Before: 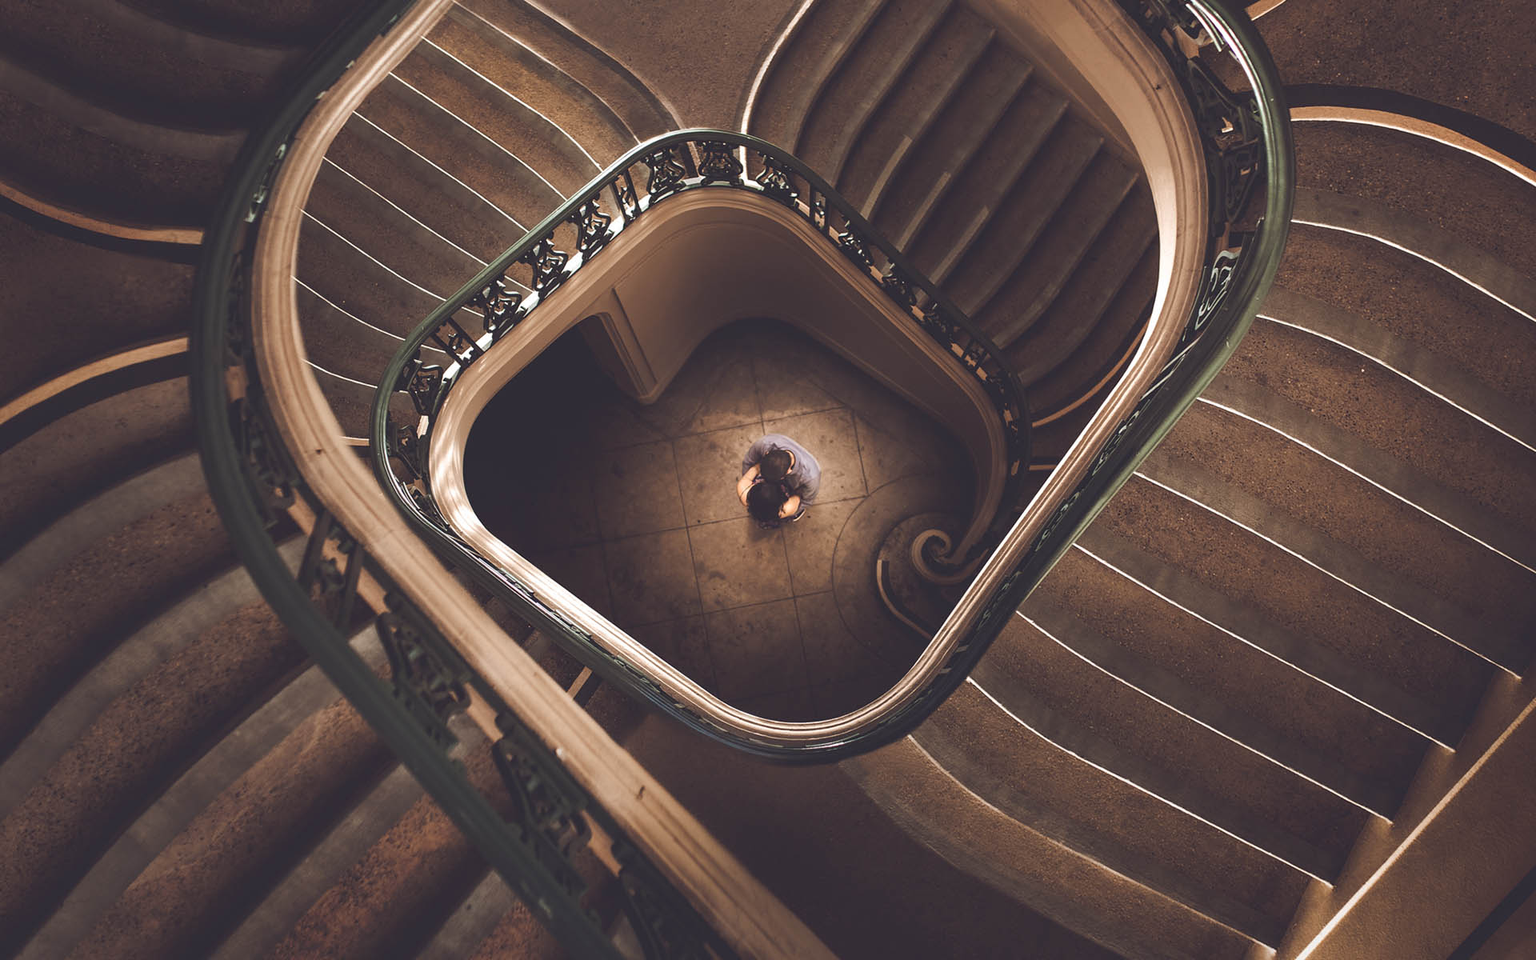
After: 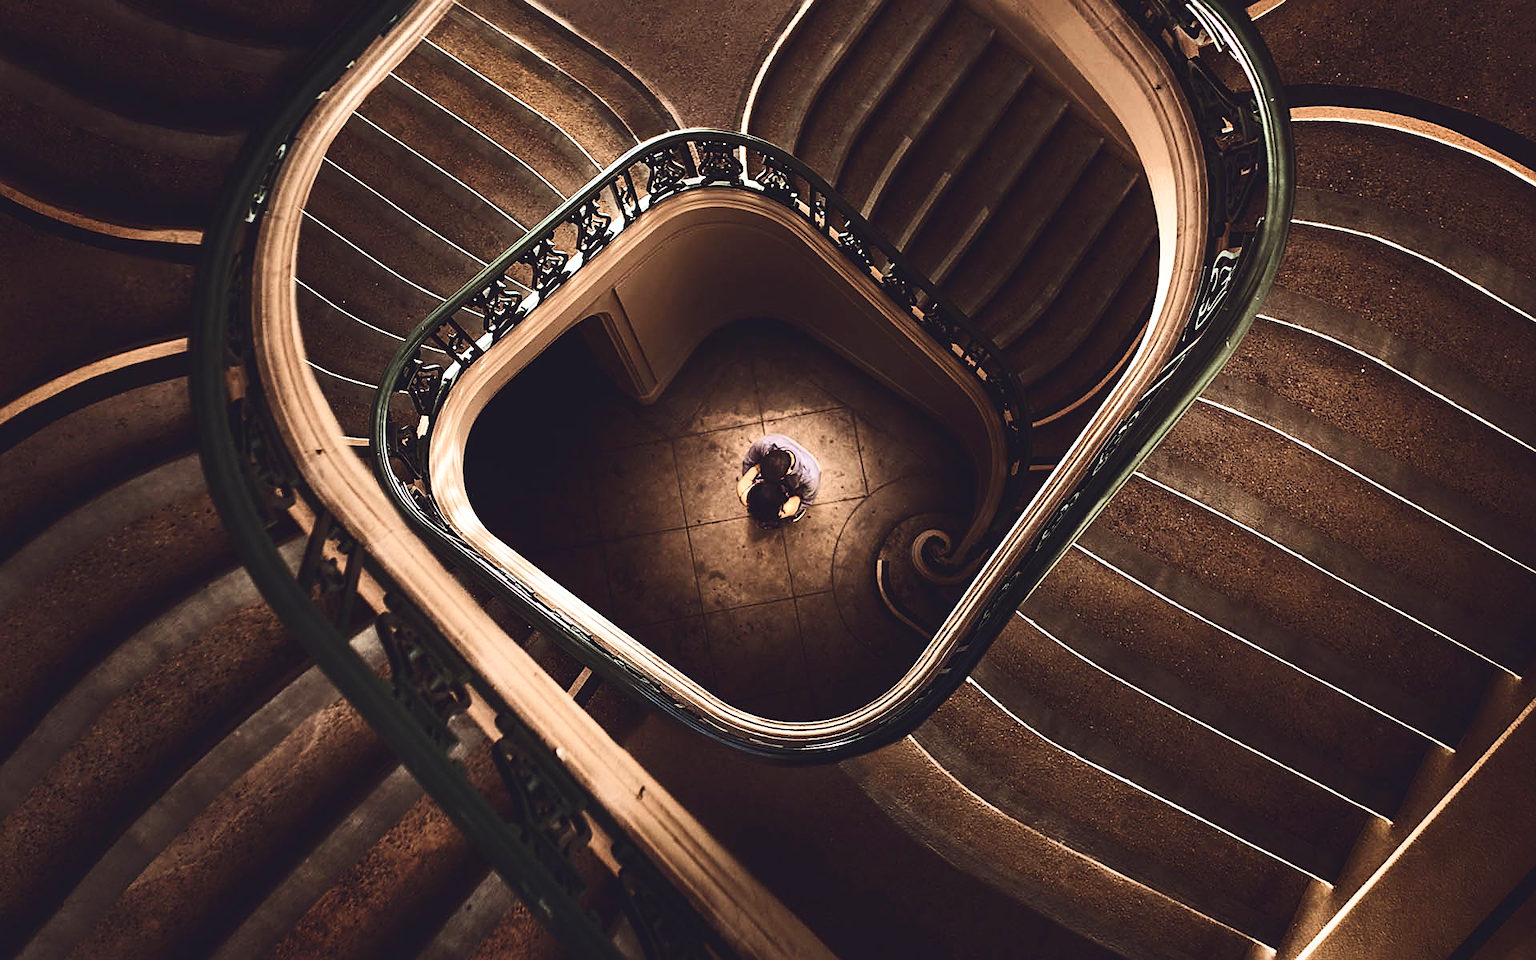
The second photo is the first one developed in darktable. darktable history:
sharpen: on, module defaults
contrast brightness saturation: contrast 0.4, brightness 0.05, saturation 0.25
